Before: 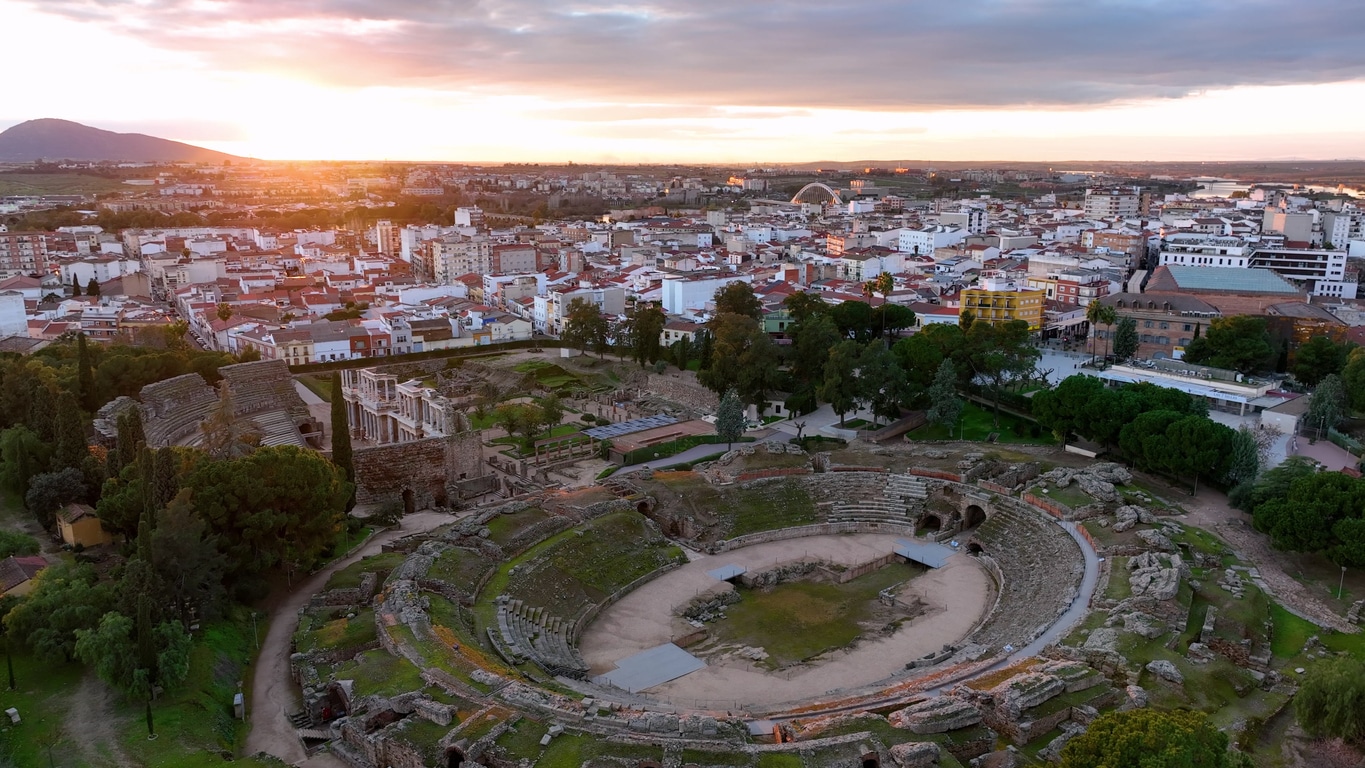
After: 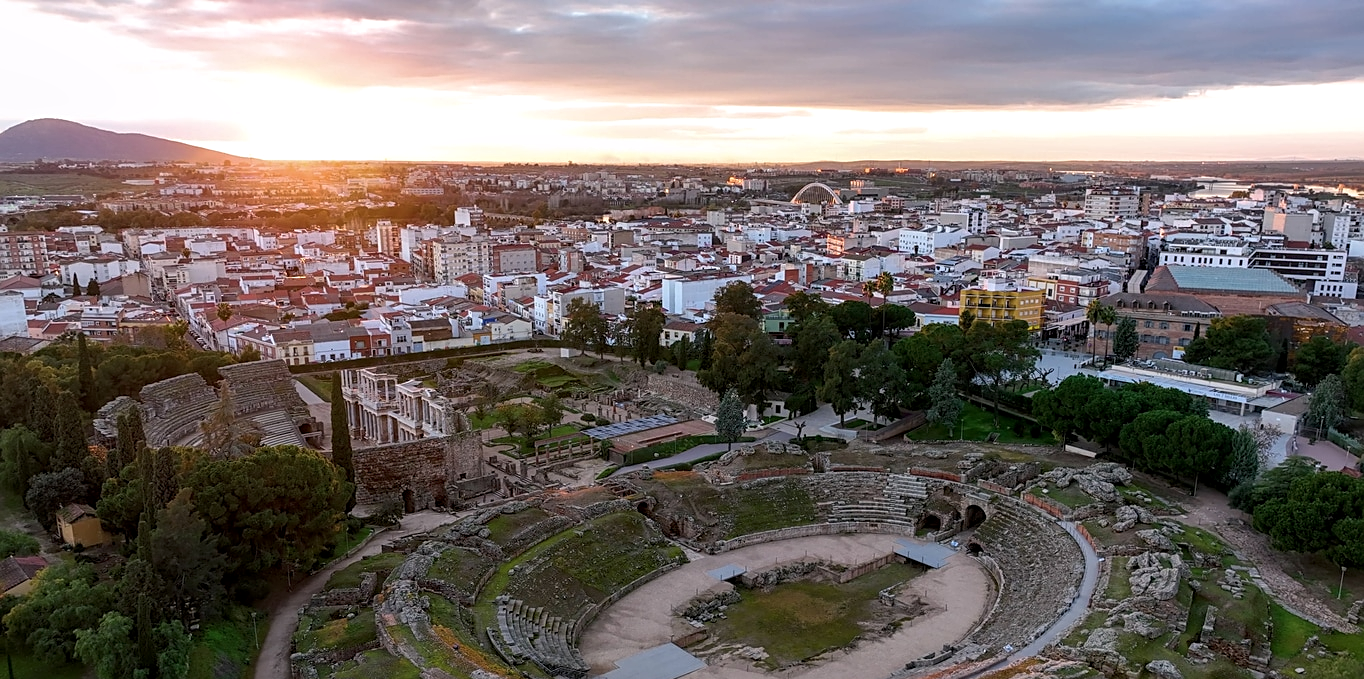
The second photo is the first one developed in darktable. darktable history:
crop and rotate: top 0%, bottom 11.49%
sharpen: on, module defaults
local contrast: on, module defaults
